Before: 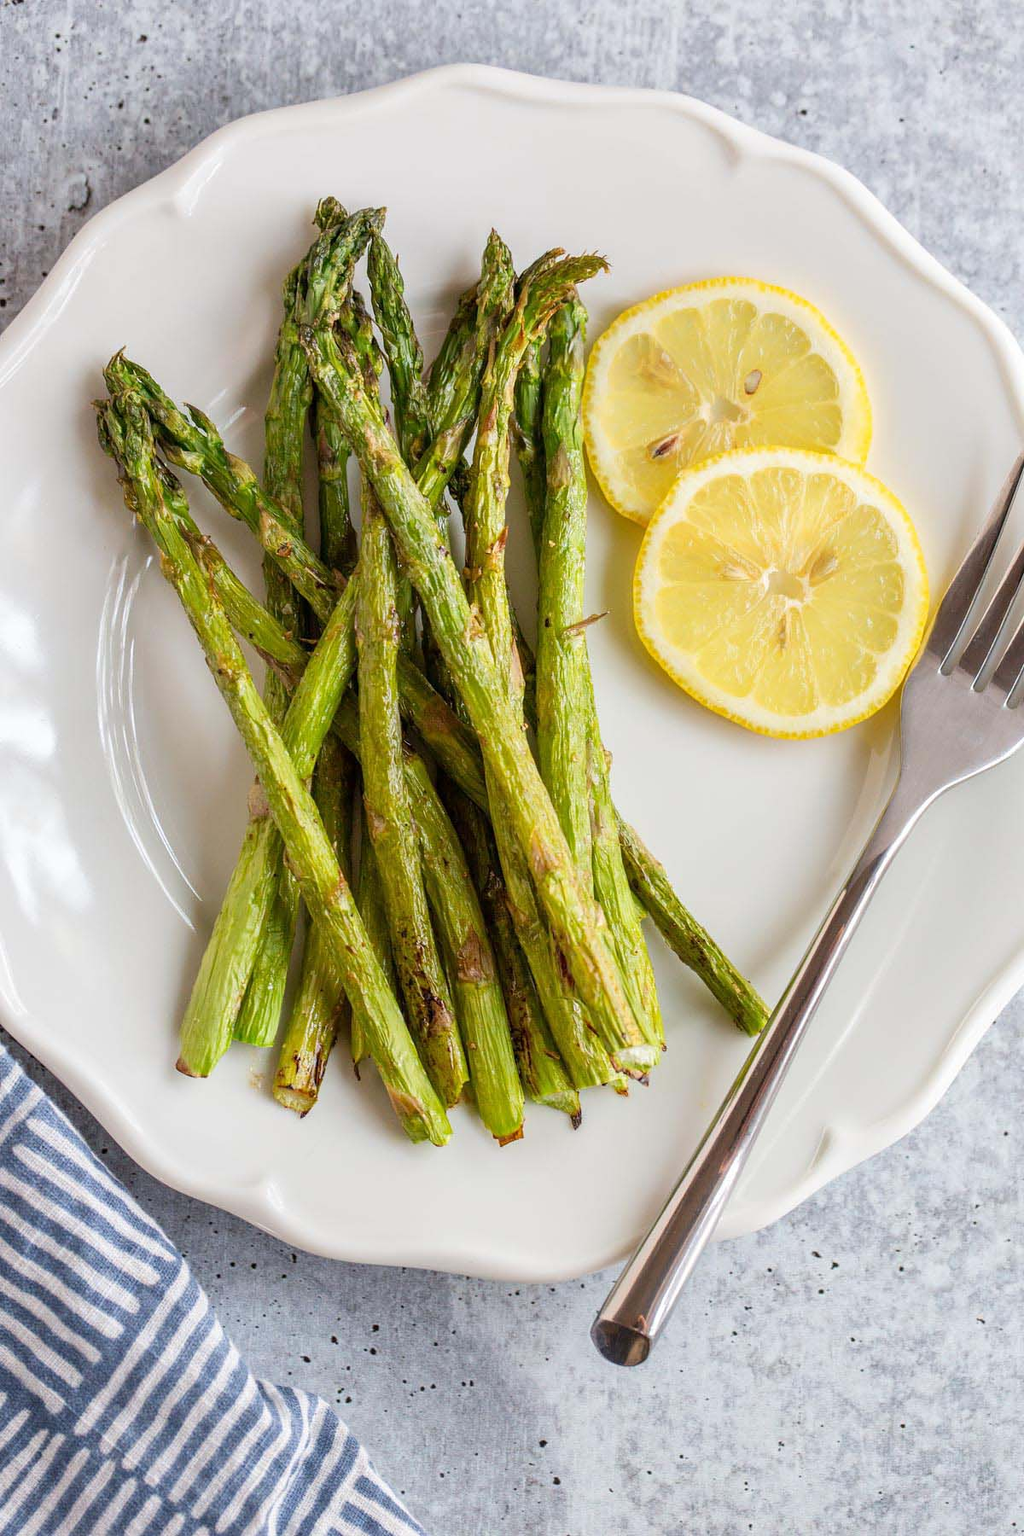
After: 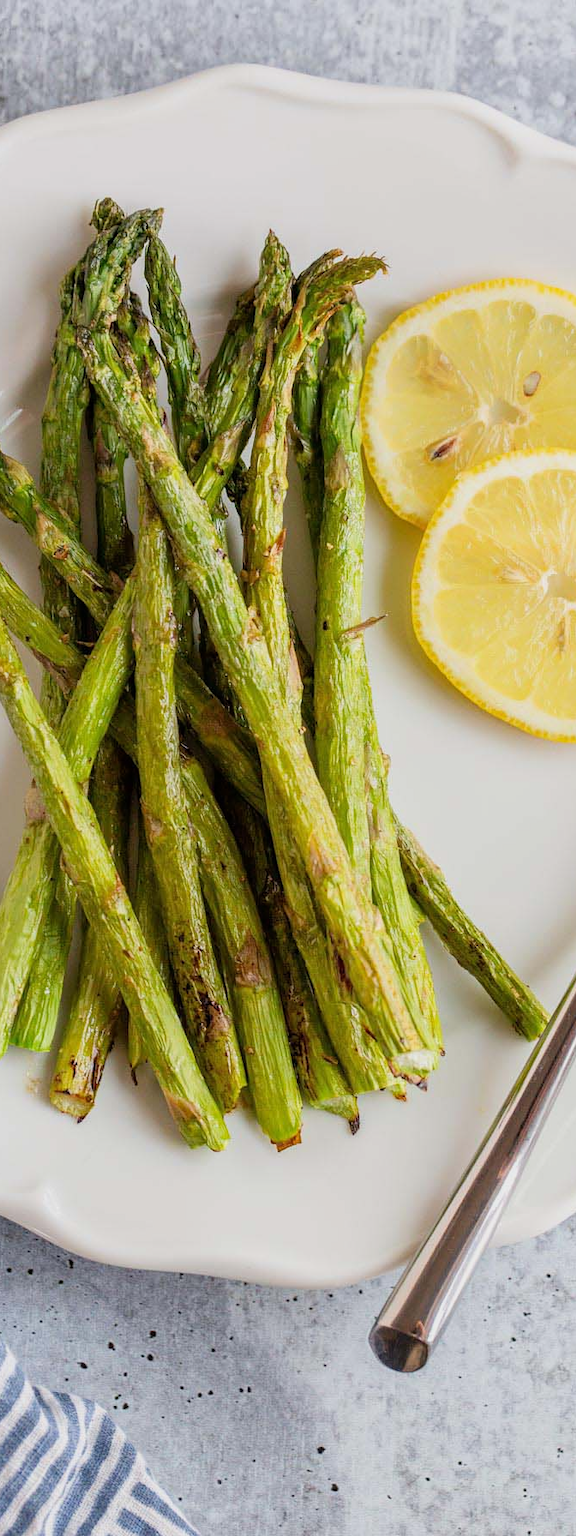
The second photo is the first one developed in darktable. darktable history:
filmic rgb: black relative exposure -11.36 EV, white relative exposure 3.24 EV, hardness 6.71
crop: left 21.872%, right 21.995%, bottom 0.013%
